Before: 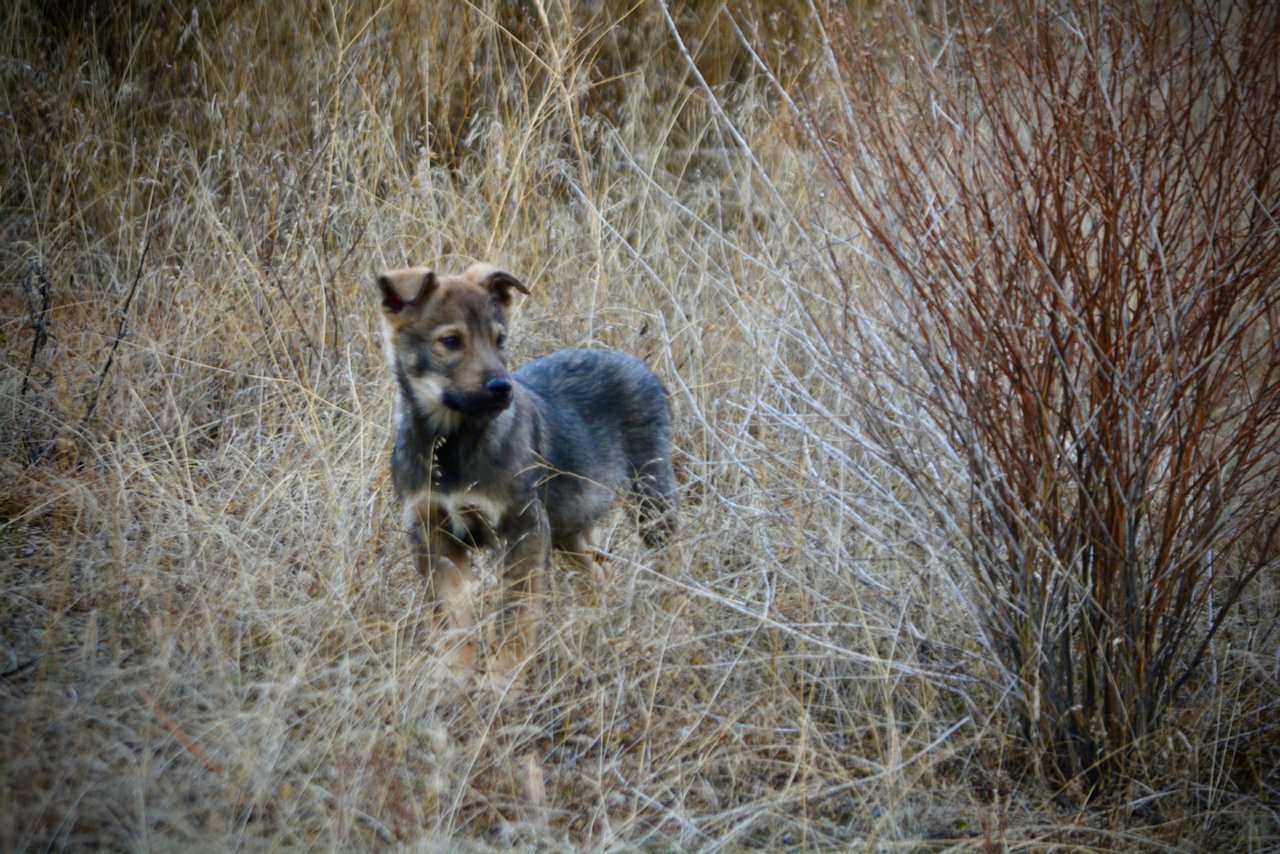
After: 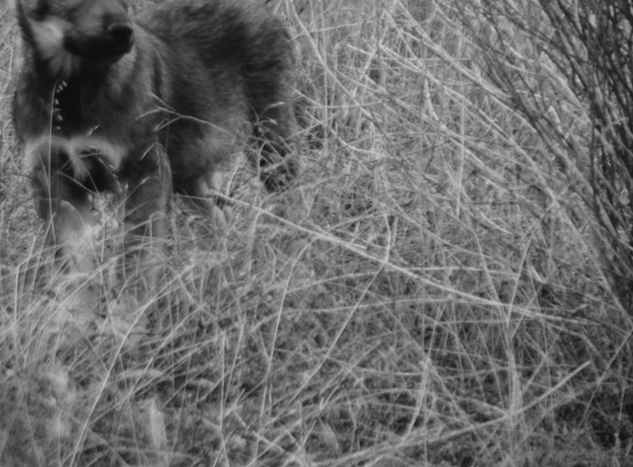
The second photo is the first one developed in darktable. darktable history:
crop: left 29.672%, top 41.786%, right 20.851%, bottom 3.487%
color balance rgb: perceptual saturation grading › global saturation 20%, perceptual saturation grading › highlights -25%, perceptual saturation grading › shadows 25%
monochrome: a 26.22, b 42.67, size 0.8
contrast brightness saturation: contrast 0.04, saturation 0.16
vignetting: fall-off start 100%, brightness -0.282, width/height ratio 1.31
color balance: lift [1.005, 0.99, 1.007, 1.01], gamma [1, 0.979, 1.011, 1.021], gain [0.923, 1.098, 1.025, 0.902], input saturation 90.45%, contrast 7.73%, output saturation 105.91%
